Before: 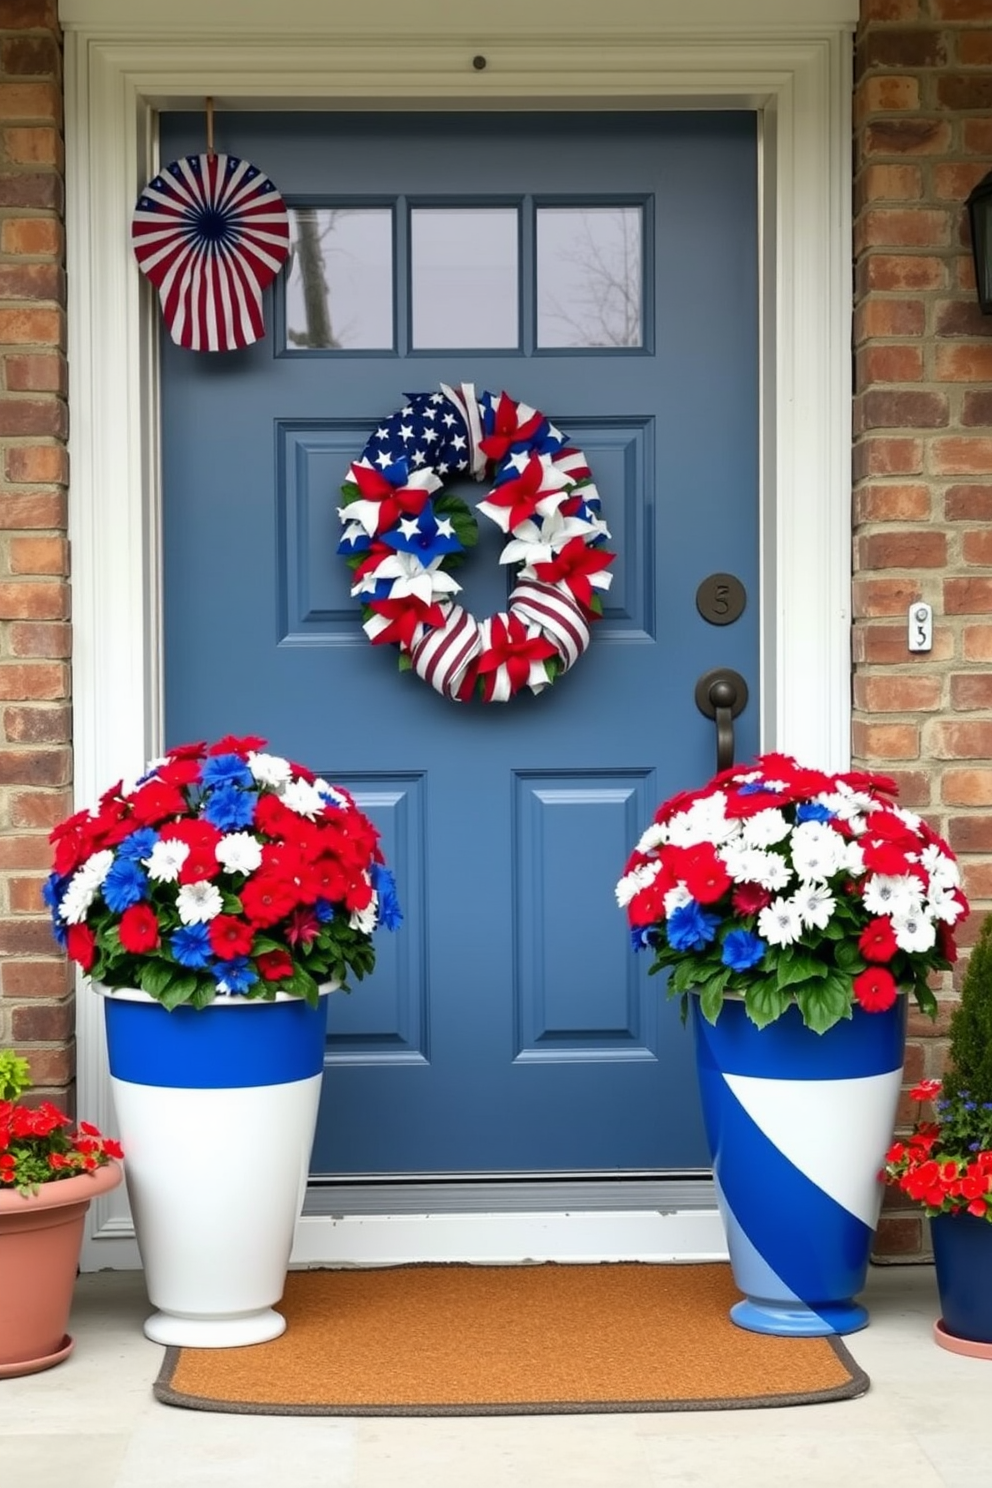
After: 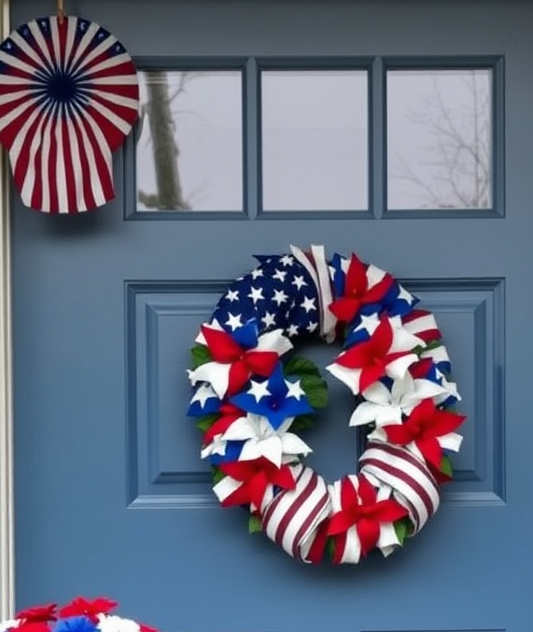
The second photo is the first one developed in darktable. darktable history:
crop: left 15.187%, top 9.295%, right 31.074%, bottom 48.201%
